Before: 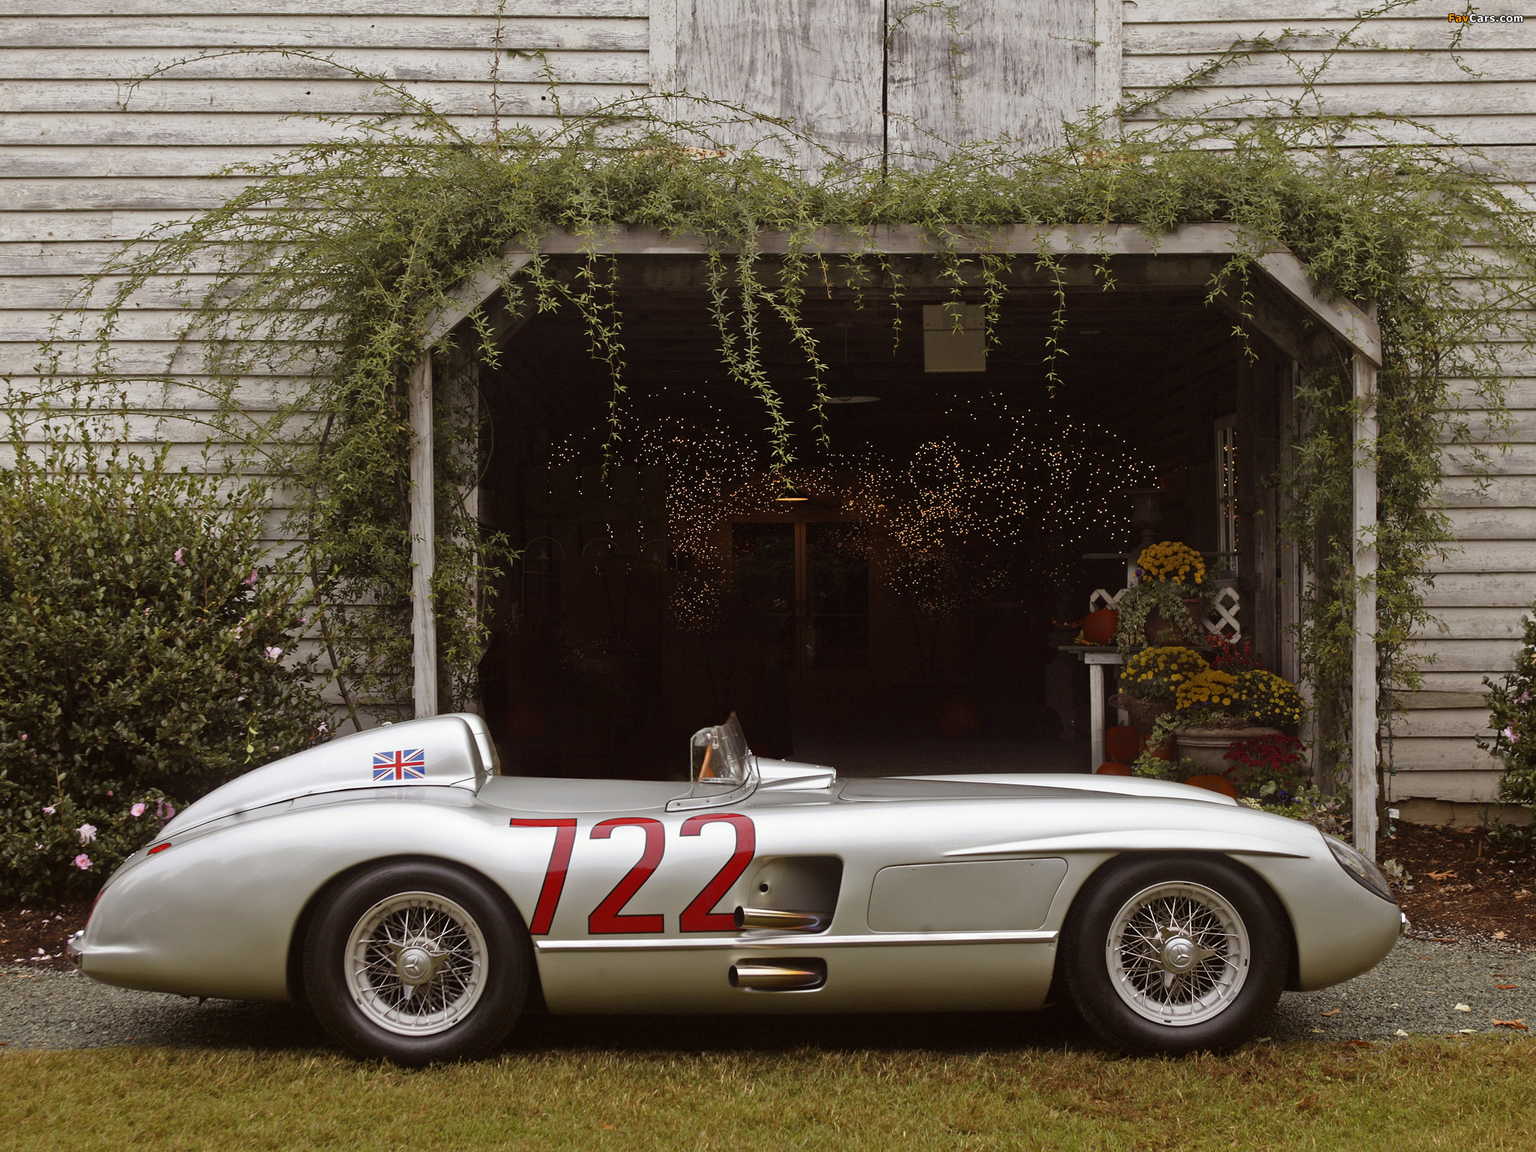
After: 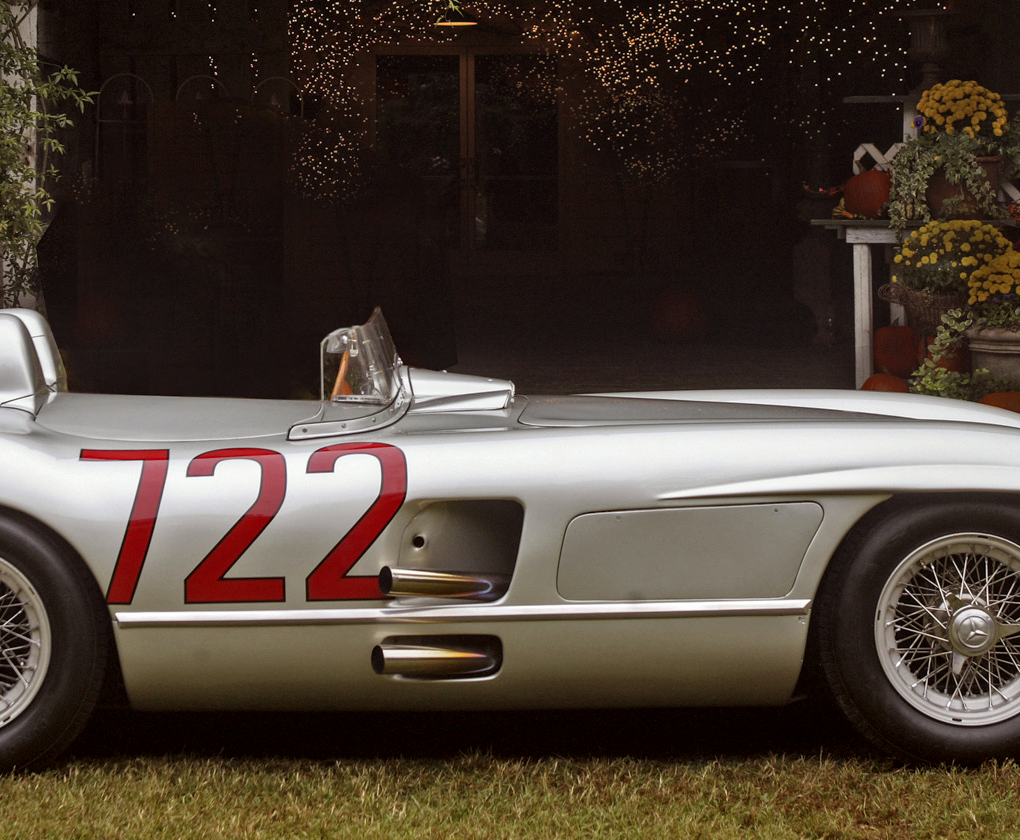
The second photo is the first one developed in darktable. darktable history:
crop: left 29.335%, top 41.809%, right 20.829%, bottom 3.462%
local contrast: on, module defaults
